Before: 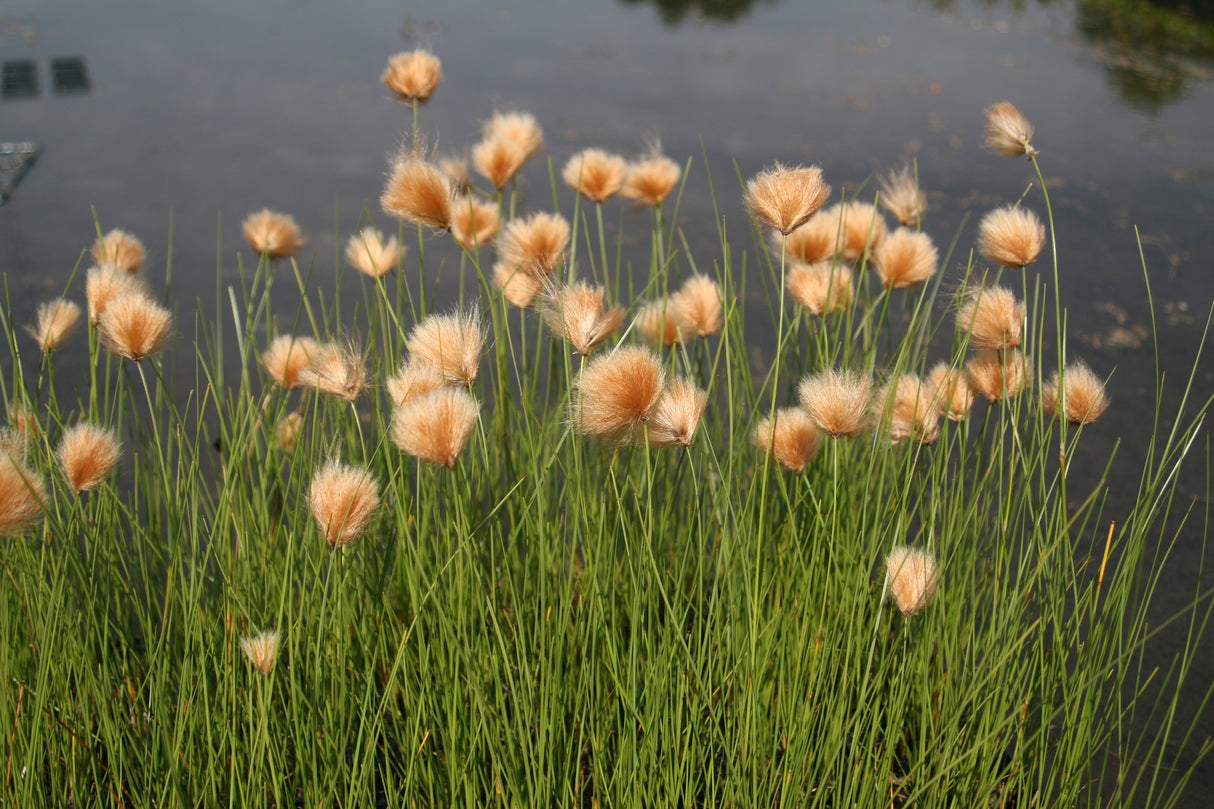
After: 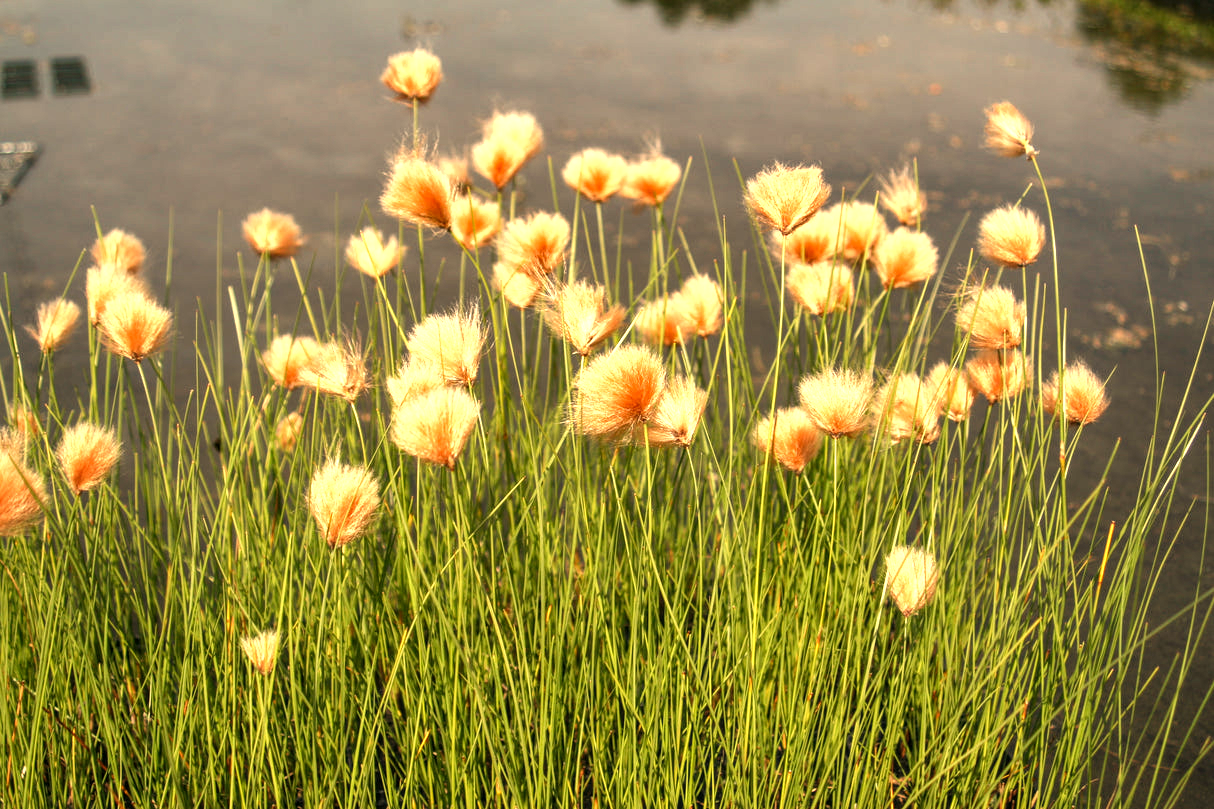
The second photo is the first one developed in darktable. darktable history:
levels: levels [0, 0.374, 0.749]
local contrast: on, module defaults
shadows and highlights: shadows 12, white point adjustment 1.2, soften with gaussian
white balance: red 1.138, green 0.996, blue 0.812
